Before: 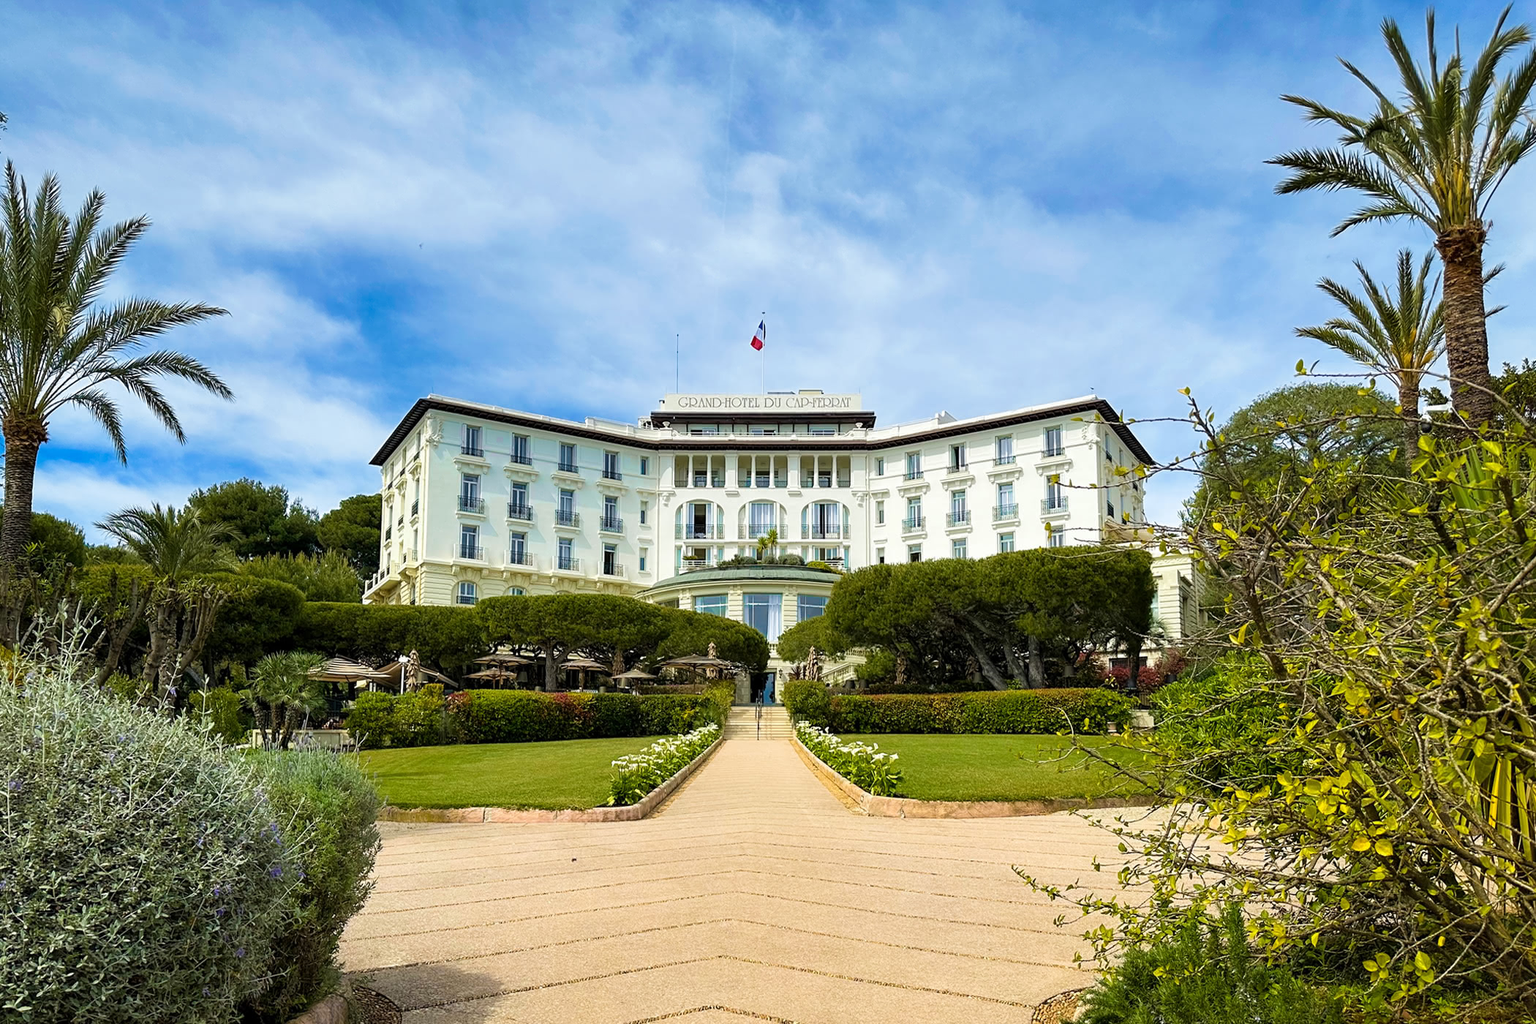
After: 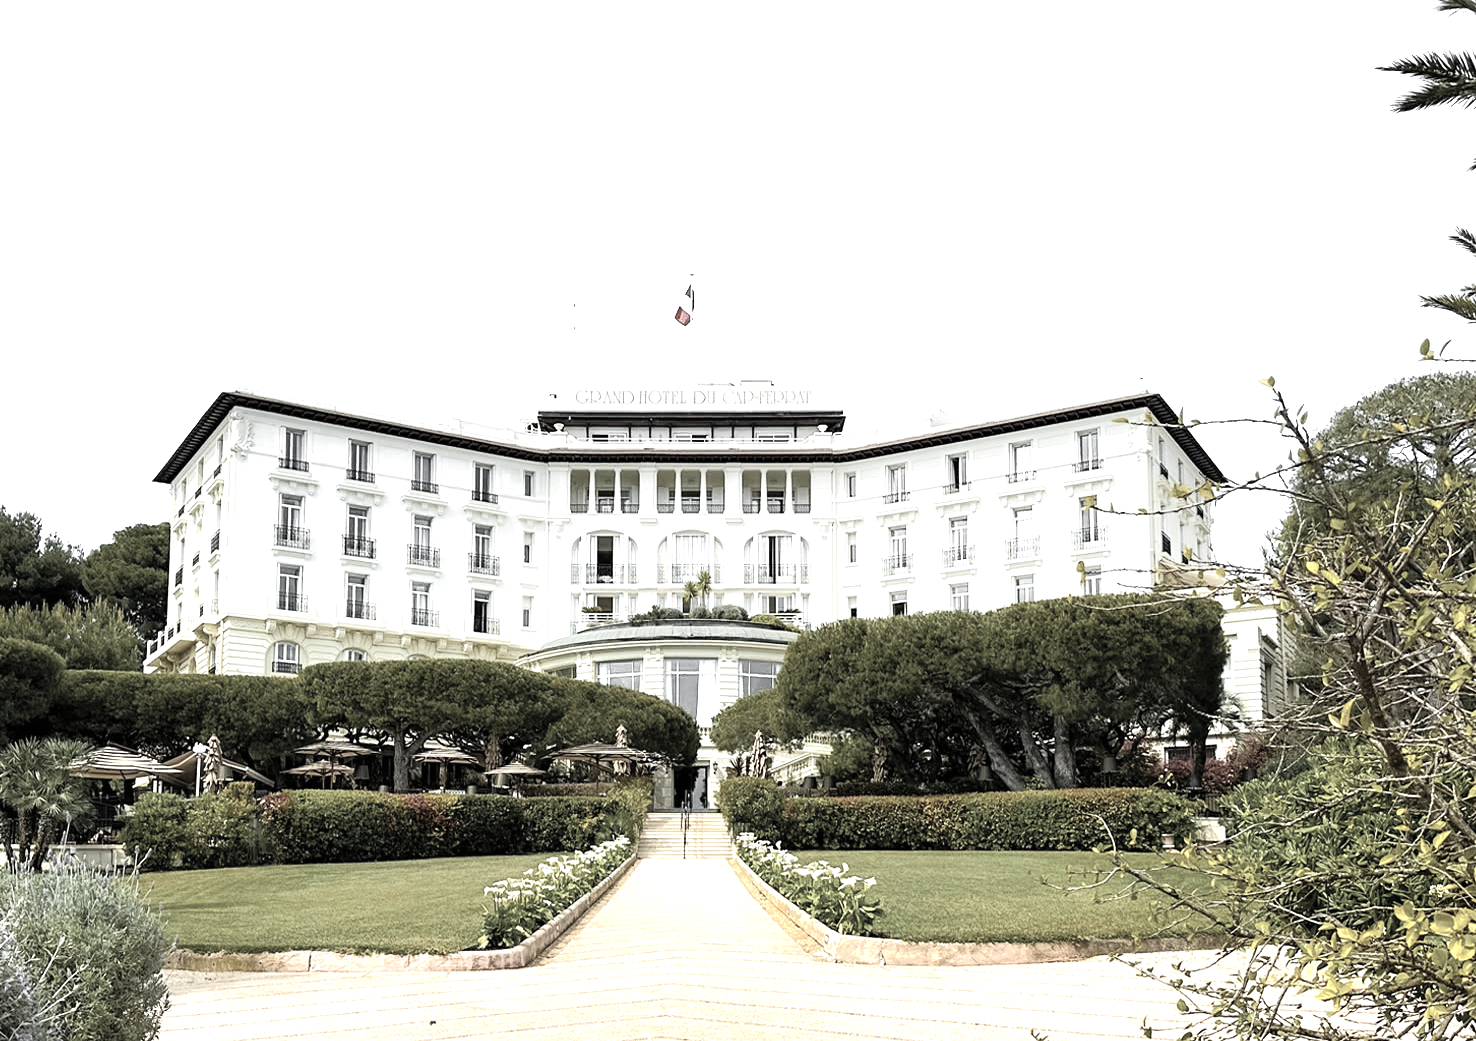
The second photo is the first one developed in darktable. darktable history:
exposure: black level correction 0, exposure 0.498 EV, compensate highlight preservation false
crop and rotate: left 16.794%, top 10.943%, right 12.92%, bottom 14.635%
color zones: curves: ch0 [(0, 0.613) (0.01, 0.613) (0.245, 0.448) (0.498, 0.529) (0.642, 0.665) (0.879, 0.777) (0.99, 0.613)]; ch1 [(0, 0.035) (0.121, 0.189) (0.259, 0.197) (0.415, 0.061) (0.589, 0.022) (0.732, 0.022) (0.857, 0.026) (0.991, 0.053)]
tone equalizer: -8 EV -0.416 EV, -7 EV -0.365 EV, -6 EV -0.305 EV, -5 EV -0.256 EV, -3 EV 0.224 EV, -2 EV 0.328 EV, -1 EV 0.387 EV, +0 EV 0.405 EV
shadows and highlights: shadows -1.18, highlights 38.18
